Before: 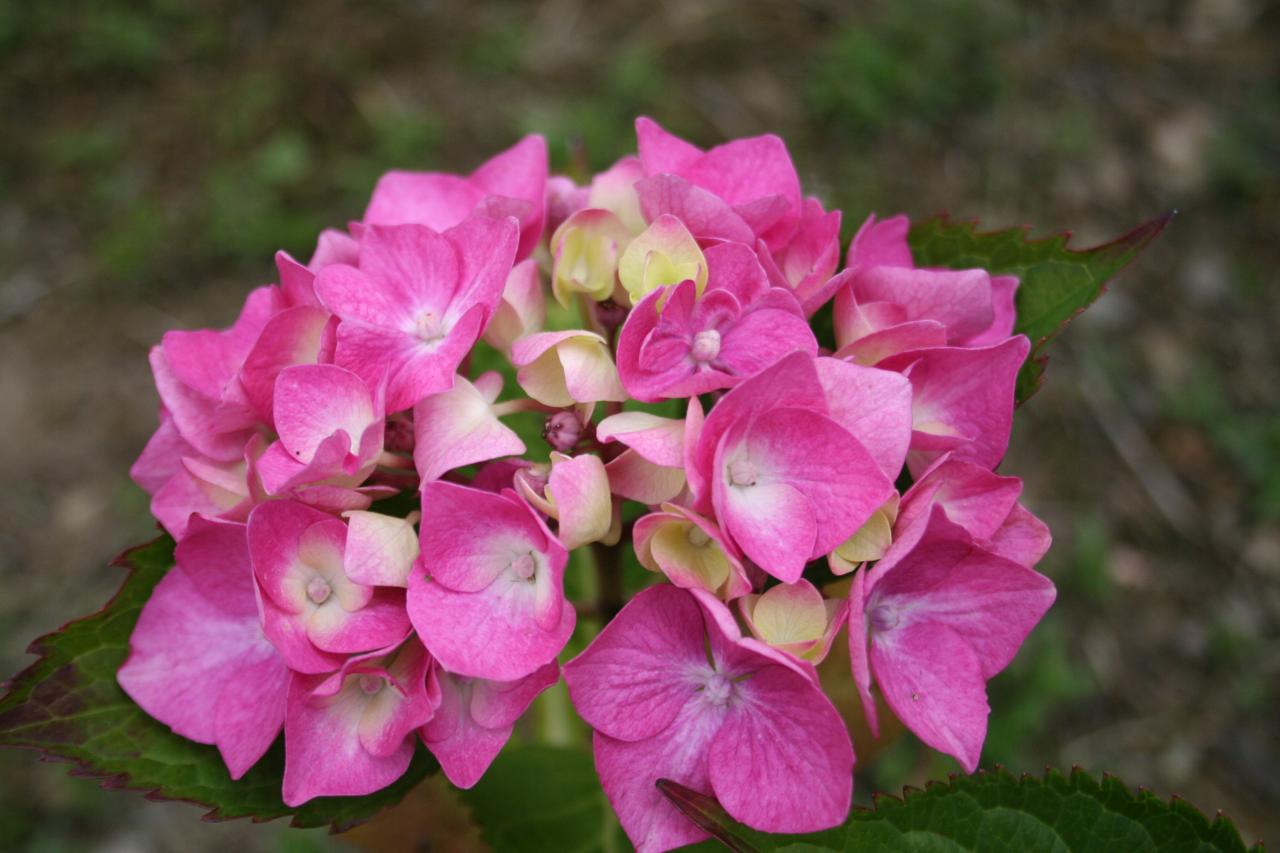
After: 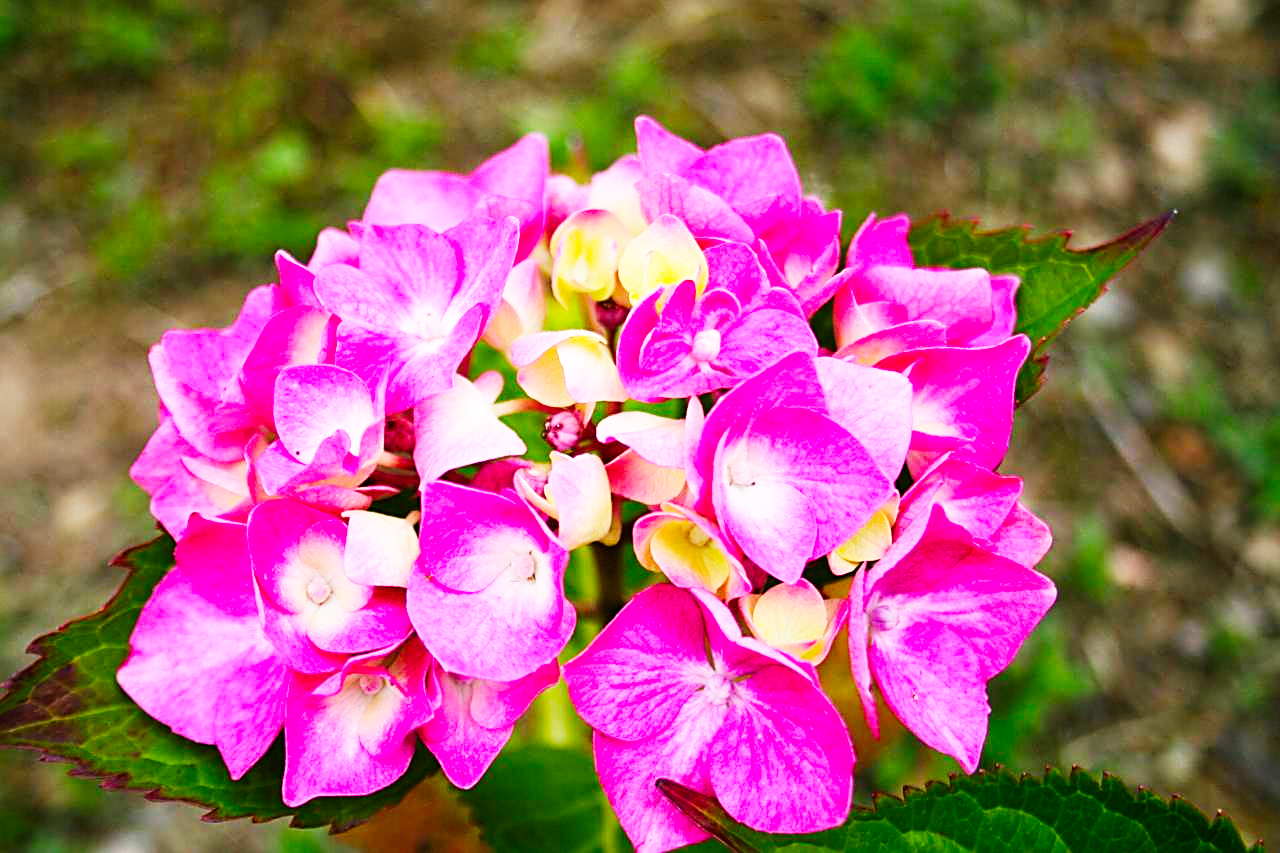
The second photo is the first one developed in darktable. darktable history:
color balance rgb: perceptual saturation grading › global saturation 25%, perceptual brilliance grading › mid-tones 10%, perceptual brilliance grading › shadows 15%, global vibrance 20%
sharpen: radius 2.543, amount 0.636
base curve: curves: ch0 [(0, 0) (0.007, 0.004) (0.027, 0.03) (0.046, 0.07) (0.207, 0.54) (0.442, 0.872) (0.673, 0.972) (1, 1)], preserve colors none
